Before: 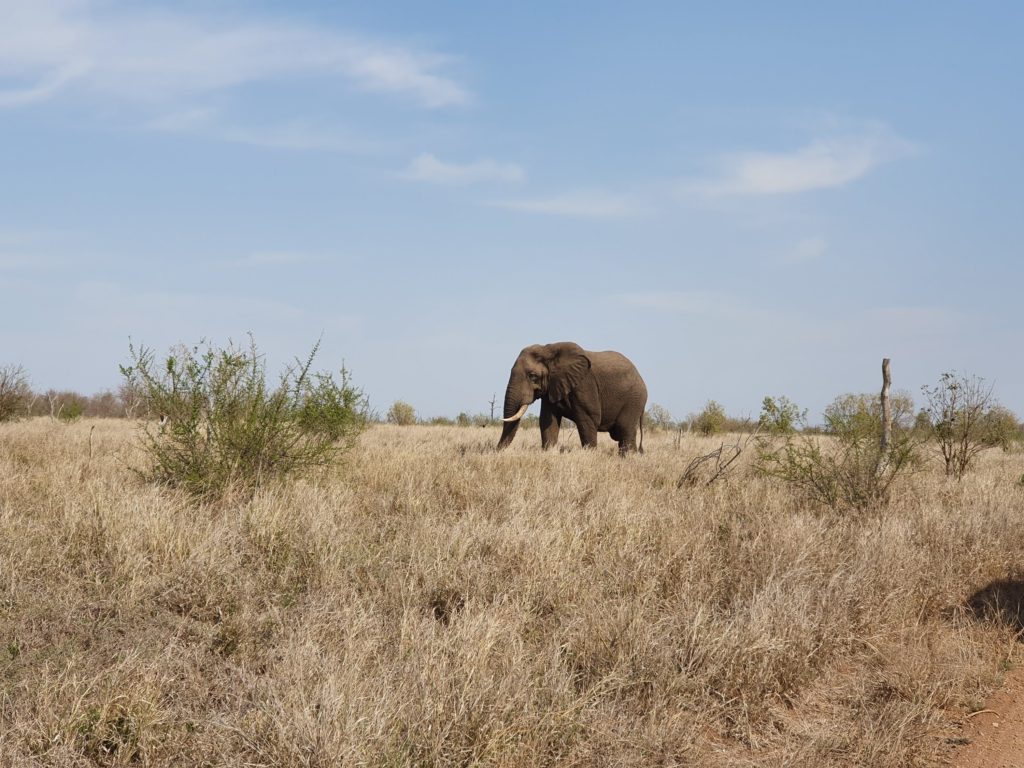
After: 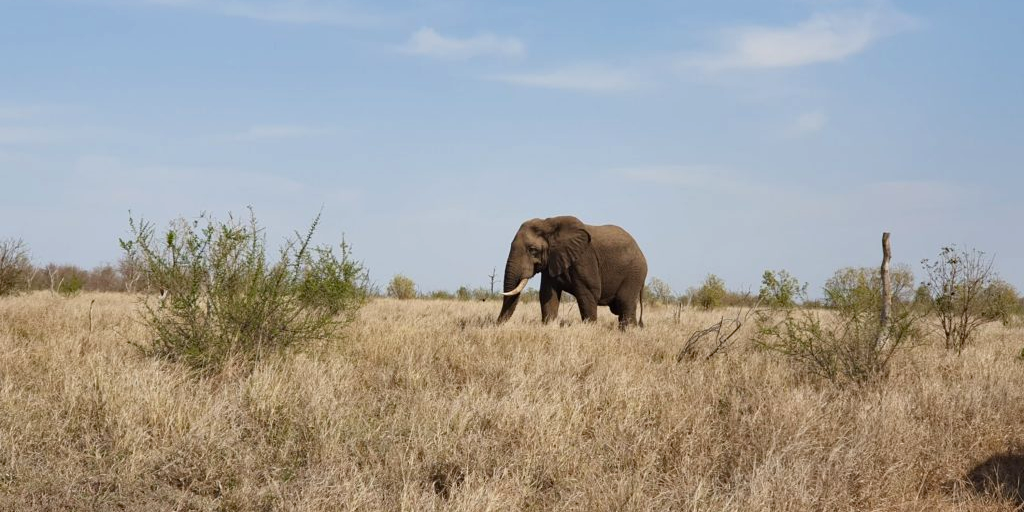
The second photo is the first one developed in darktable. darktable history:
haze removal: adaptive false
crop: top 16.511%, bottom 16.75%
